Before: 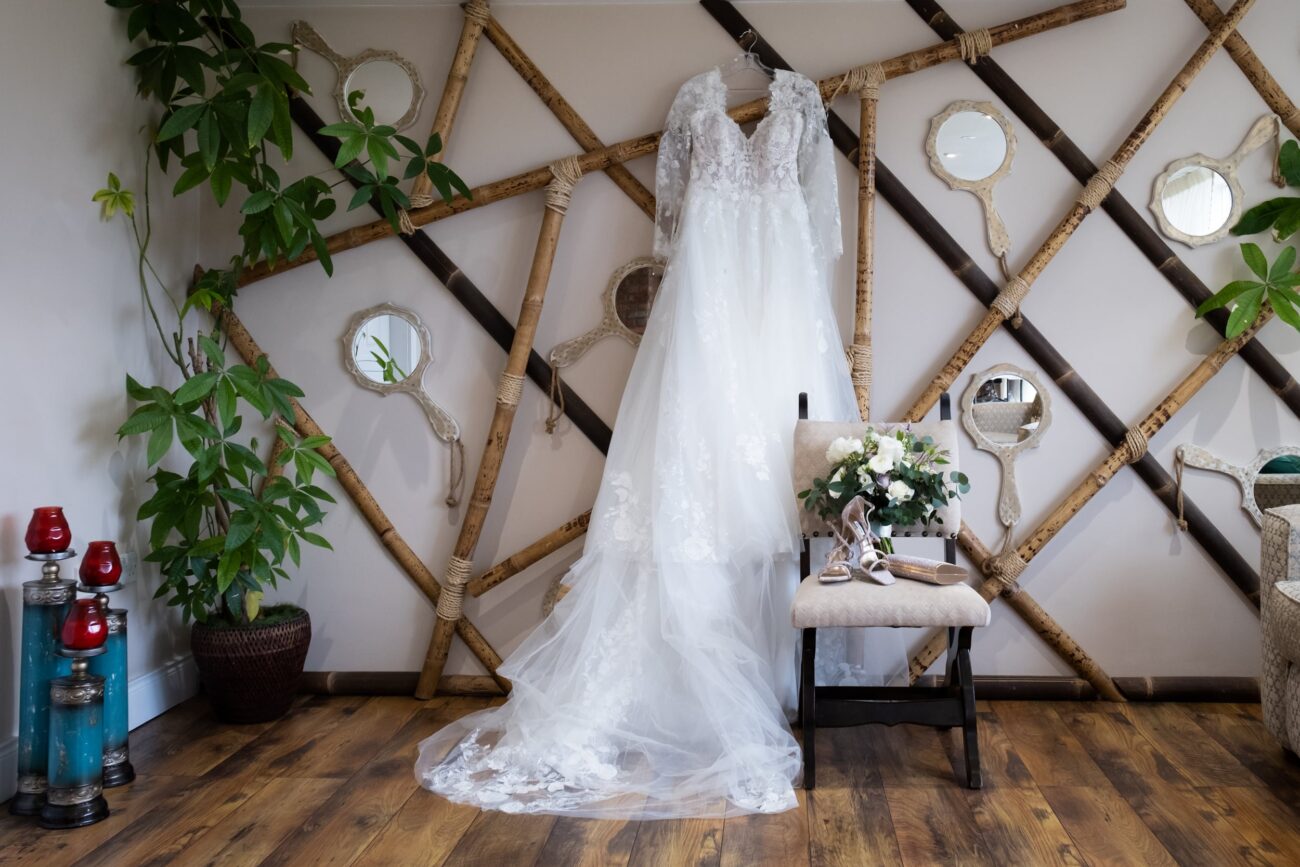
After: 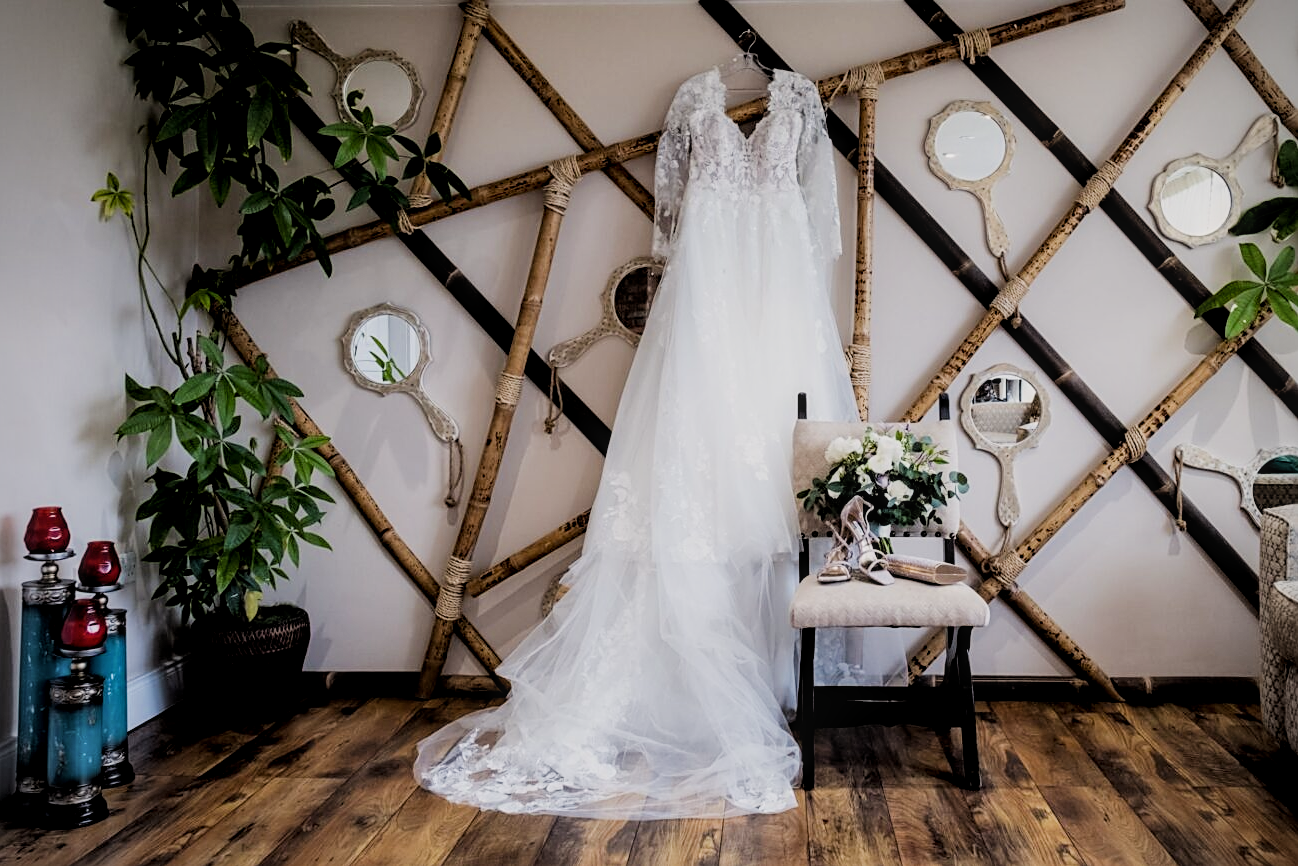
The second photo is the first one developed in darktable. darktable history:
local contrast: on, module defaults
crop and rotate: left 0.126%
sharpen: on, module defaults
vignetting: fall-off start 91.19%
color correction: highlights a* -0.137, highlights b* 0.137
color balance rgb: shadows lift › chroma 1%, shadows lift › hue 28.8°, power › hue 60°, highlights gain › chroma 1%, highlights gain › hue 60°, global offset › luminance 0.25%, perceptual saturation grading › highlights -20%, perceptual saturation grading › shadows 20%, perceptual brilliance grading › highlights 10%, perceptual brilliance grading › shadows -5%, global vibrance 19.67%
filmic rgb: black relative exposure -4.14 EV, white relative exposure 5.1 EV, hardness 2.11, contrast 1.165
